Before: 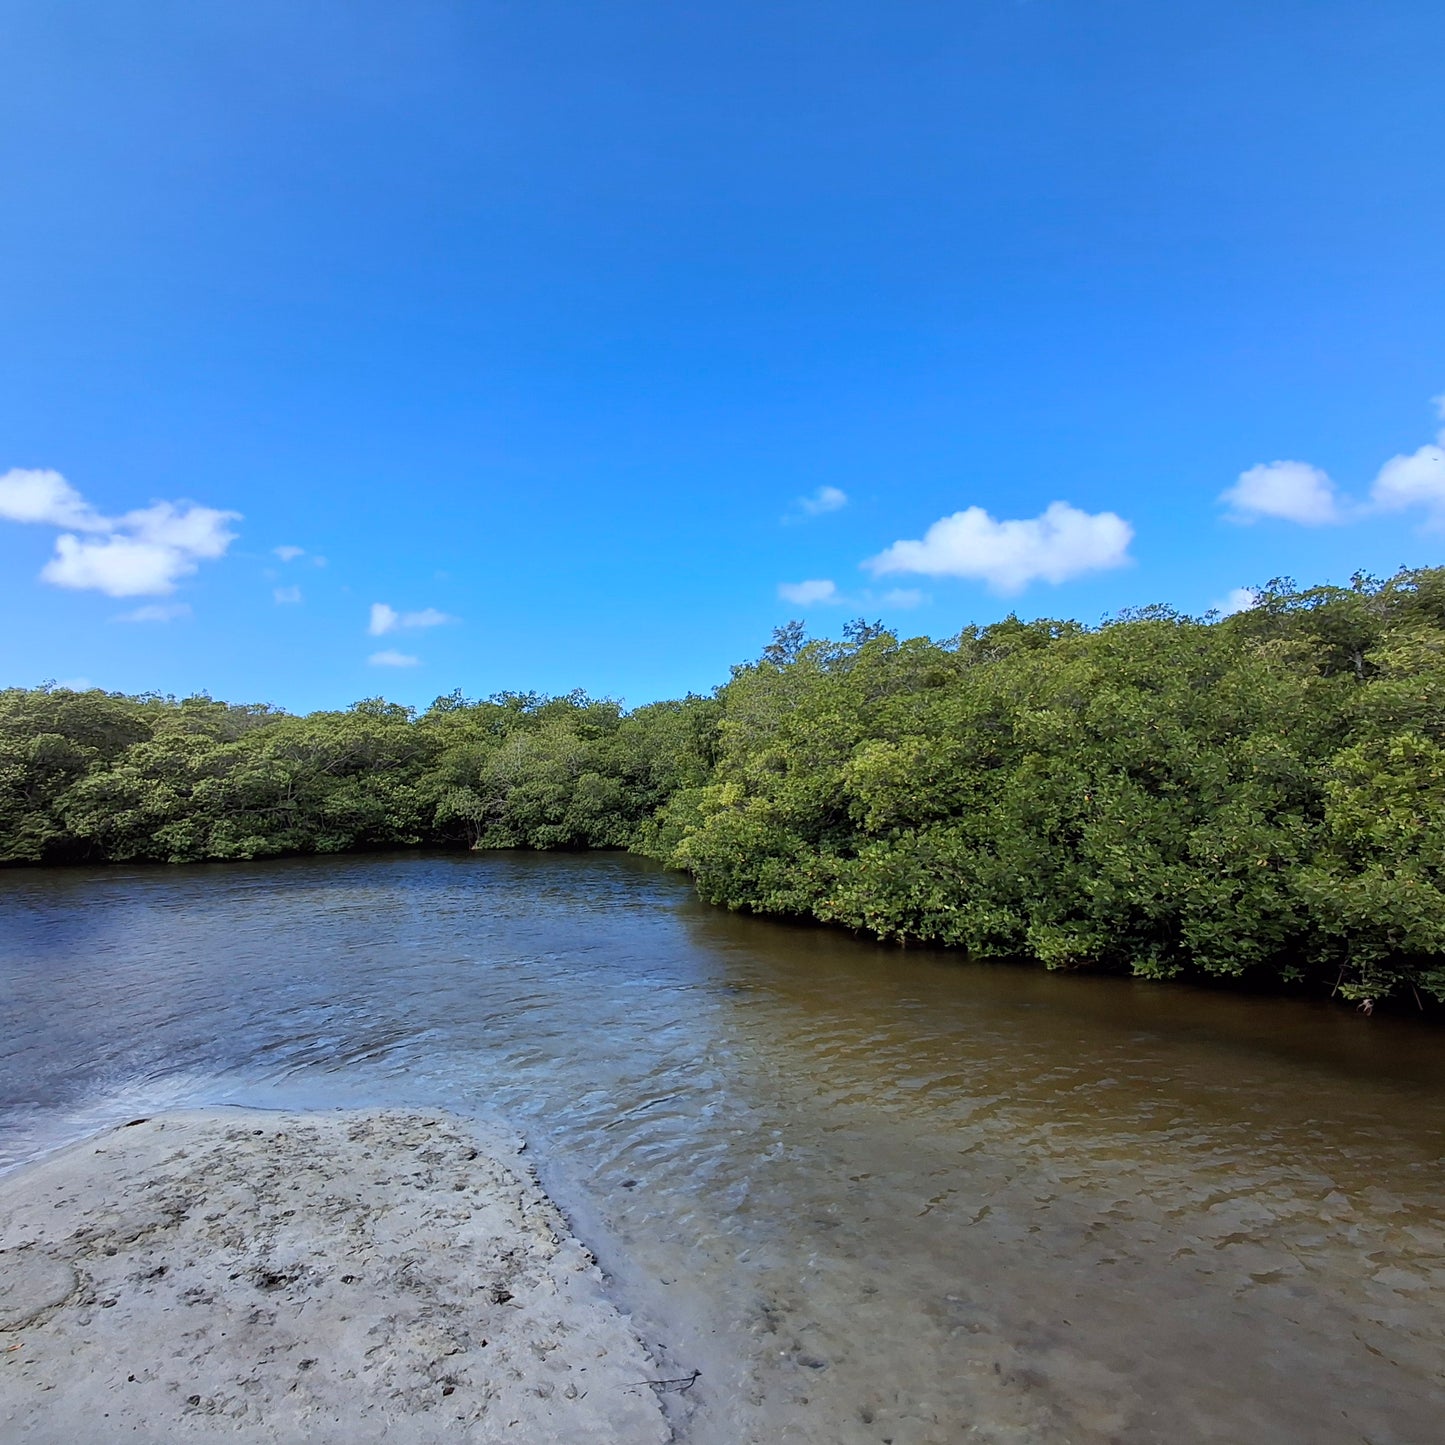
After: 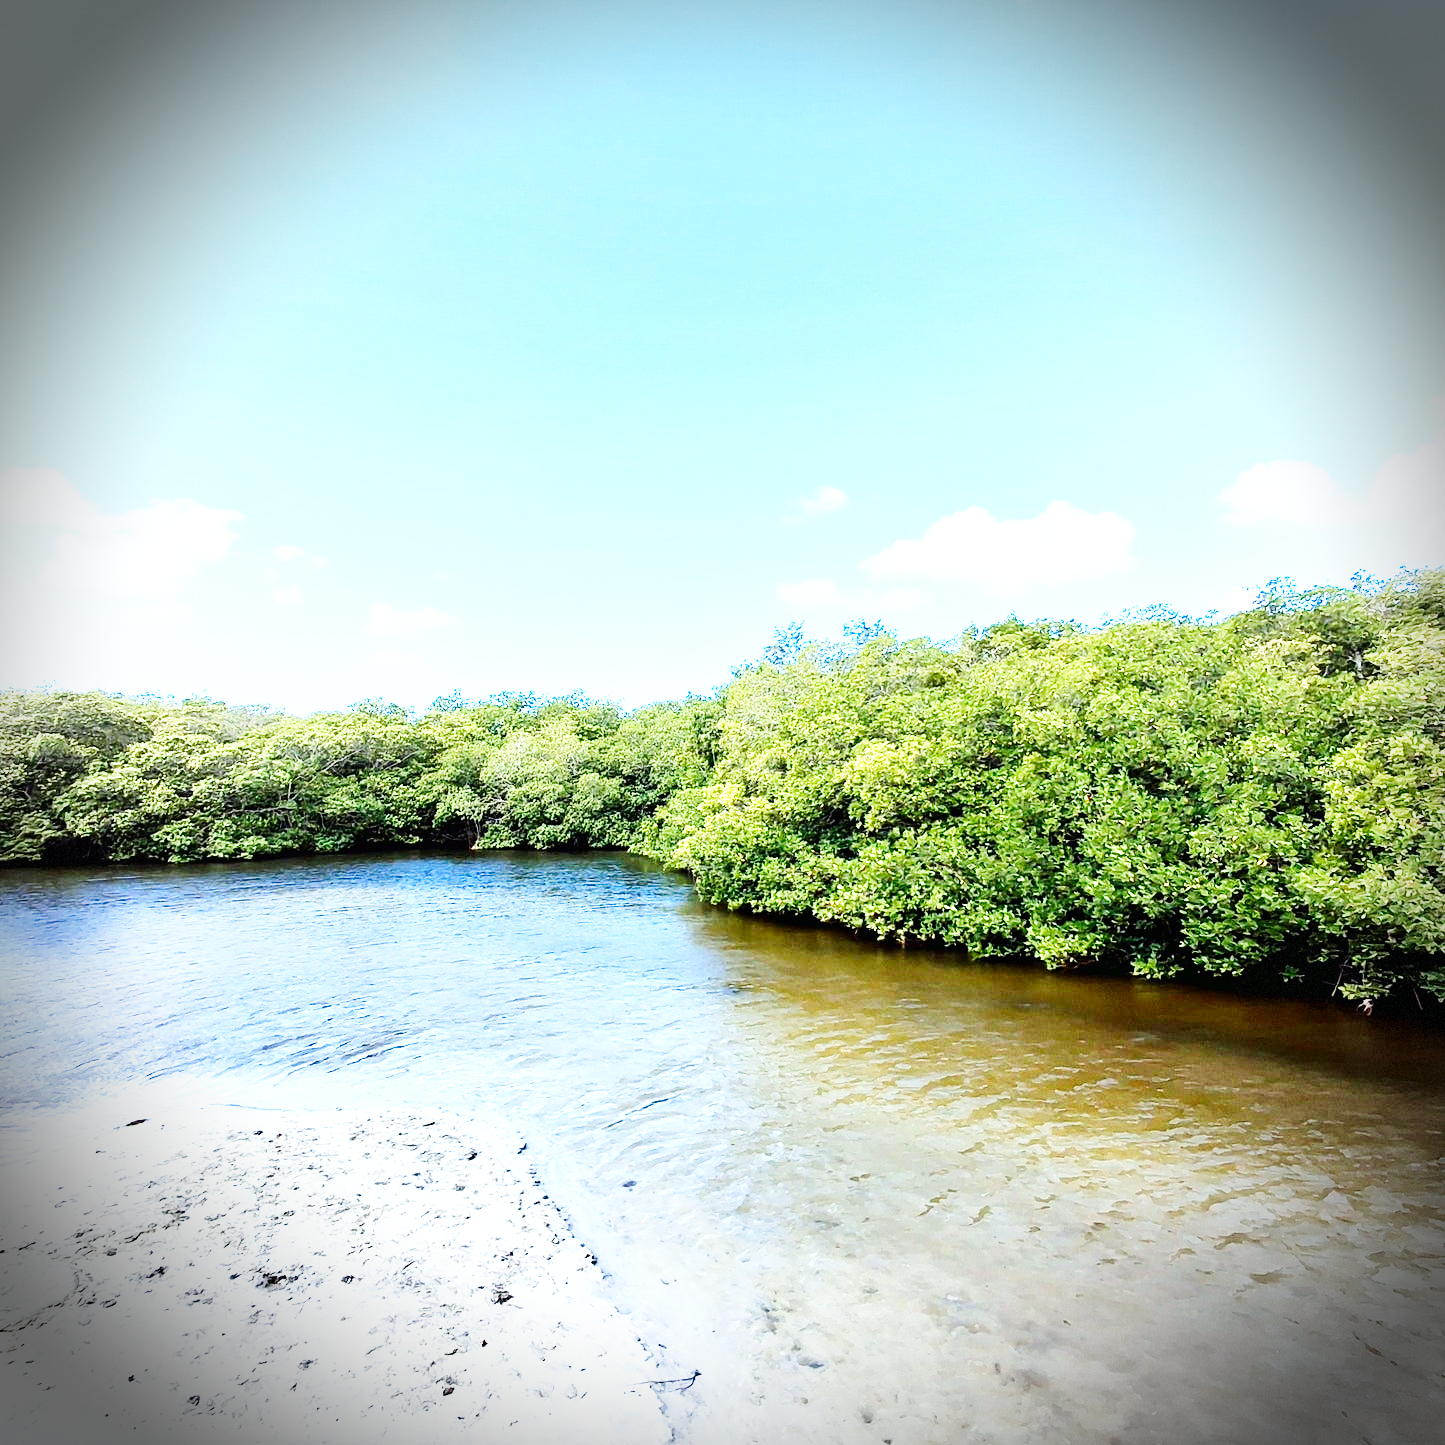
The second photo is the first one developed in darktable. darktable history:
color calibration: illuminant Planckian (black body), x 0.352, y 0.351, temperature 4817.79 K, gamut compression 1.74
contrast brightness saturation: contrast 0.127, brightness -0.047, saturation 0.159
vignetting: brightness -0.864, dithering 8-bit output
base curve: curves: ch0 [(0, 0.003) (0.001, 0.002) (0.006, 0.004) (0.02, 0.022) (0.048, 0.086) (0.094, 0.234) (0.162, 0.431) (0.258, 0.629) (0.385, 0.8) (0.548, 0.918) (0.751, 0.988) (1, 1)], preserve colors none
exposure: exposure 1.202 EV, compensate highlight preservation false
